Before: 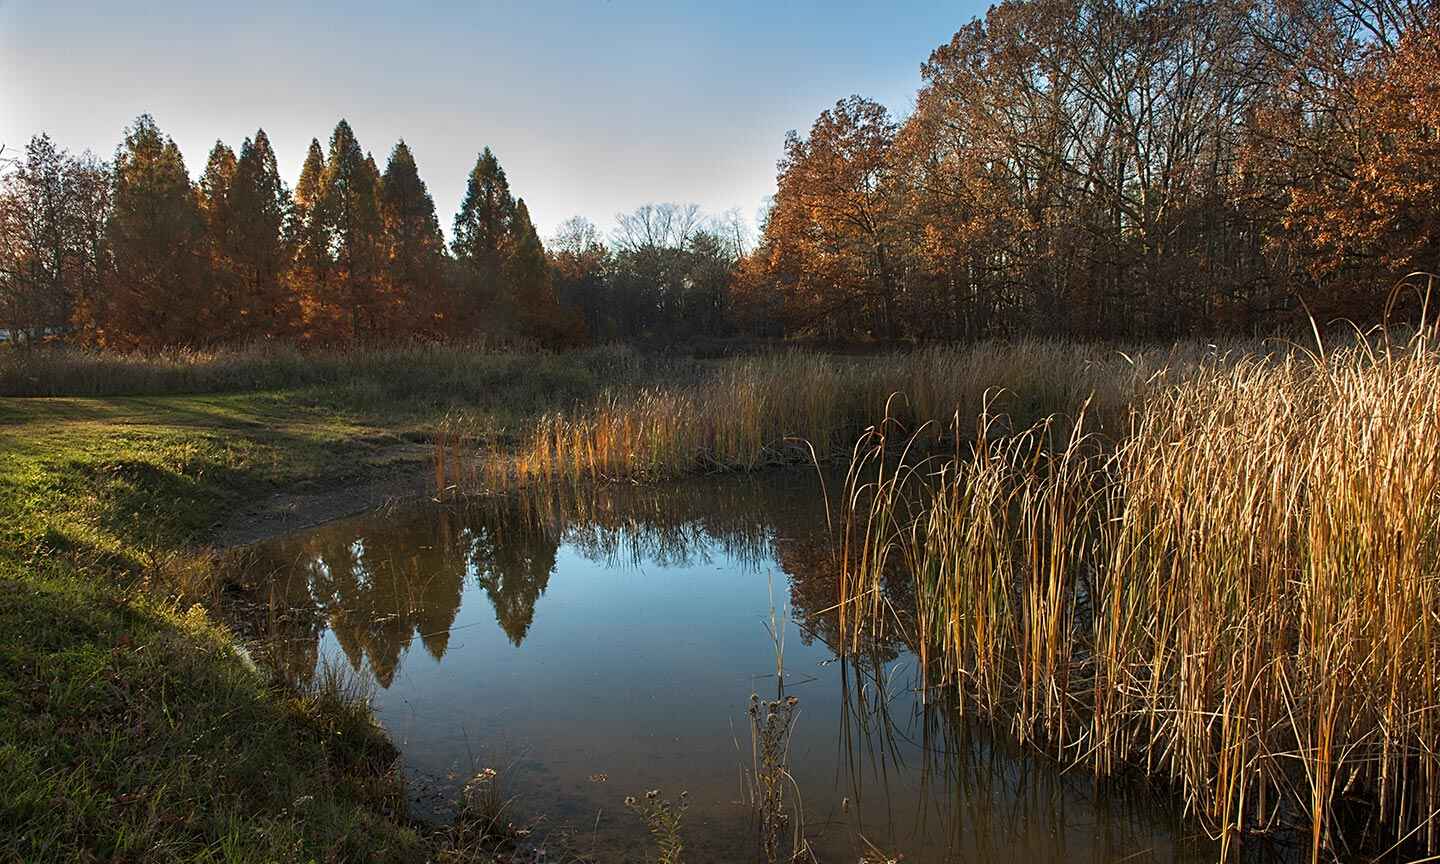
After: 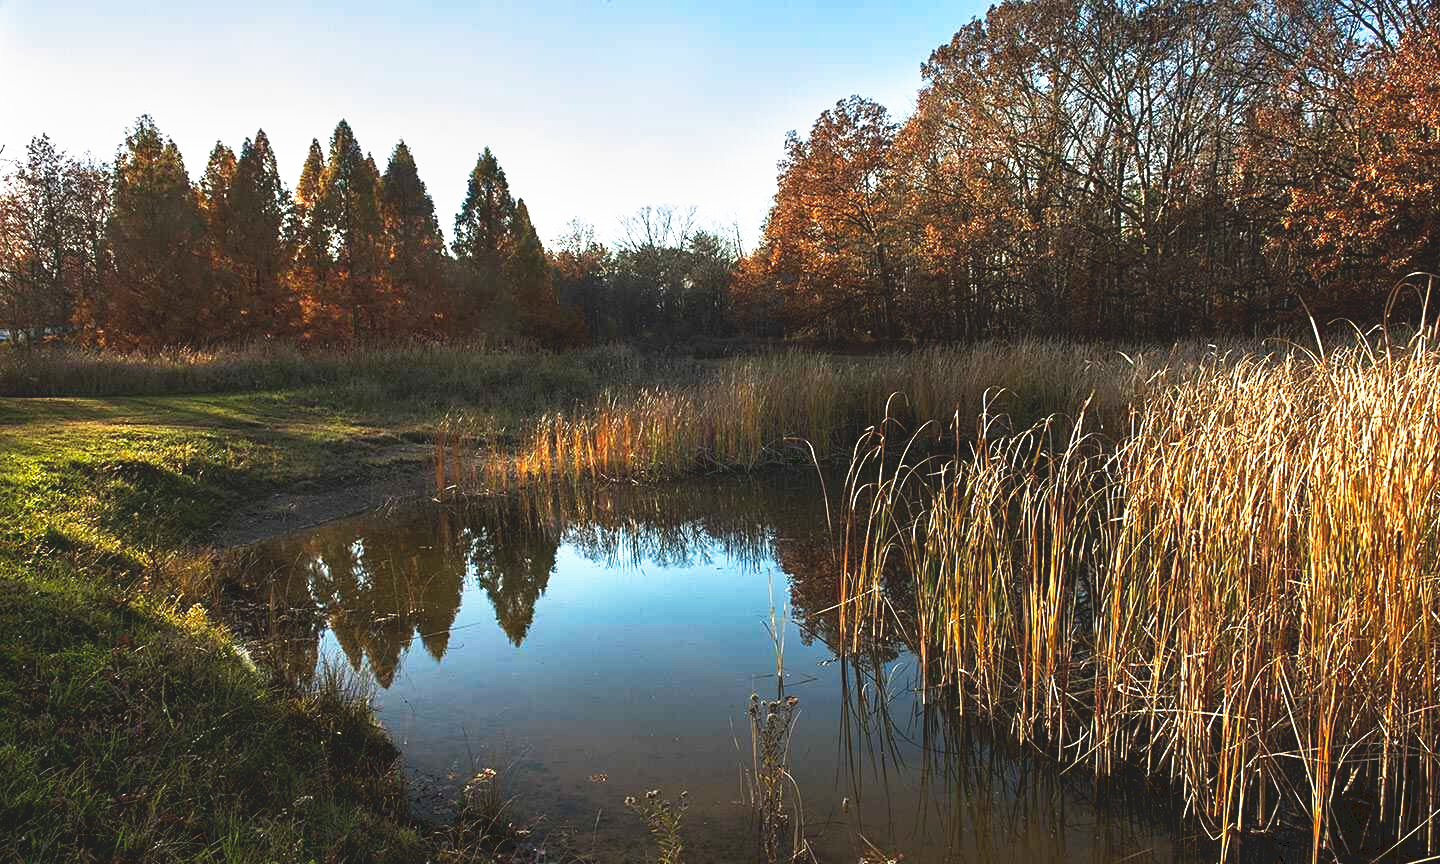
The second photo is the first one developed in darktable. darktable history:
tone curve: curves: ch0 [(0, 0) (0.003, 0.116) (0.011, 0.116) (0.025, 0.113) (0.044, 0.114) (0.069, 0.118) (0.1, 0.137) (0.136, 0.171) (0.177, 0.213) (0.224, 0.259) (0.277, 0.316) (0.335, 0.381) (0.399, 0.458) (0.468, 0.548) (0.543, 0.654) (0.623, 0.775) (0.709, 0.895) (0.801, 0.972) (0.898, 0.991) (1, 1)], preserve colors none
